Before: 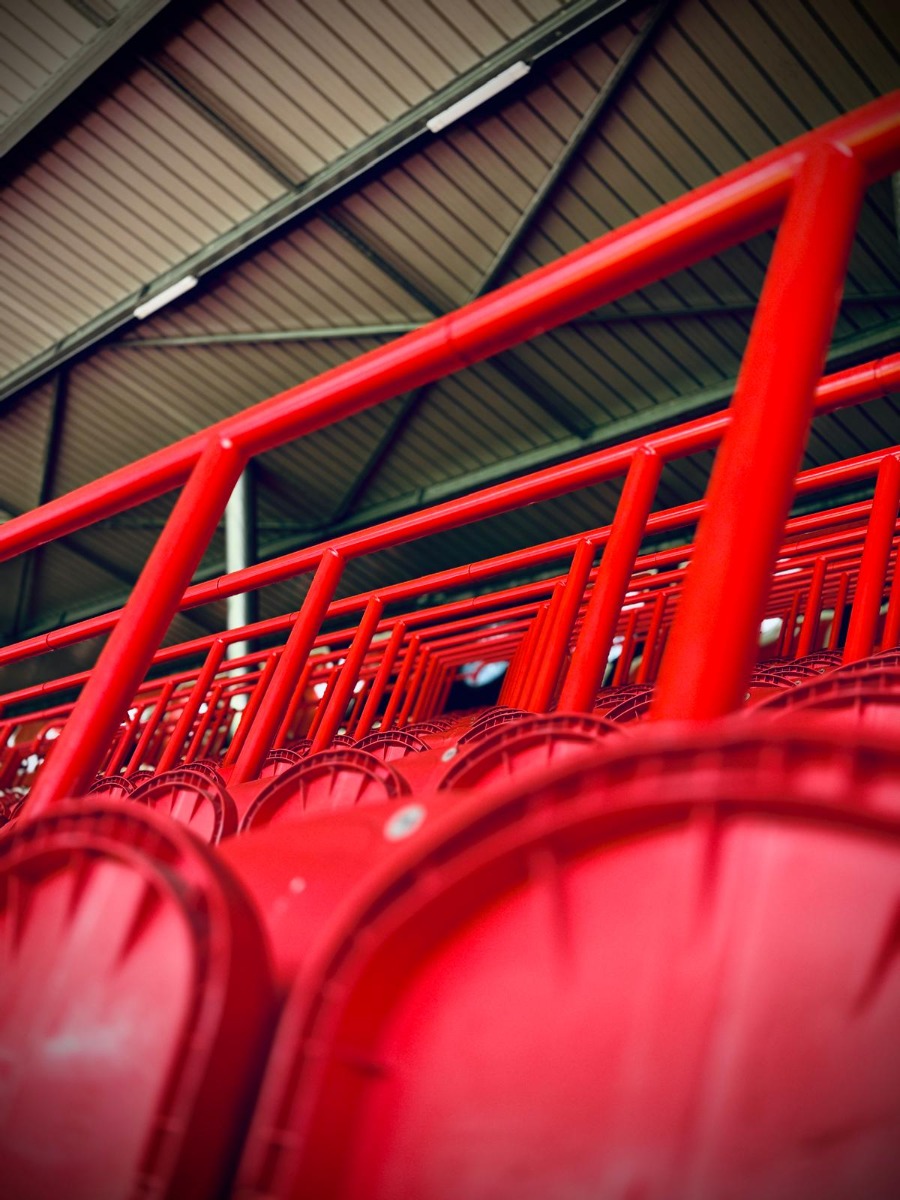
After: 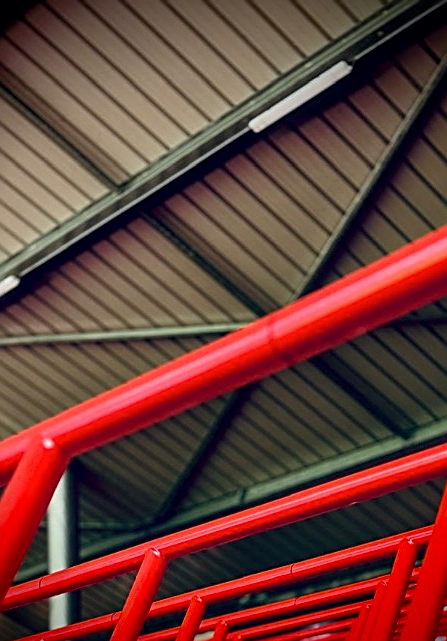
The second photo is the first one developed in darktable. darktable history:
crop: left 19.8%, right 30.502%, bottom 46.56%
vignetting: fall-off radius 61%, brightness -0.994, saturation 0.49
sharpen: amount 0.578
local contrast: on, module defaults
